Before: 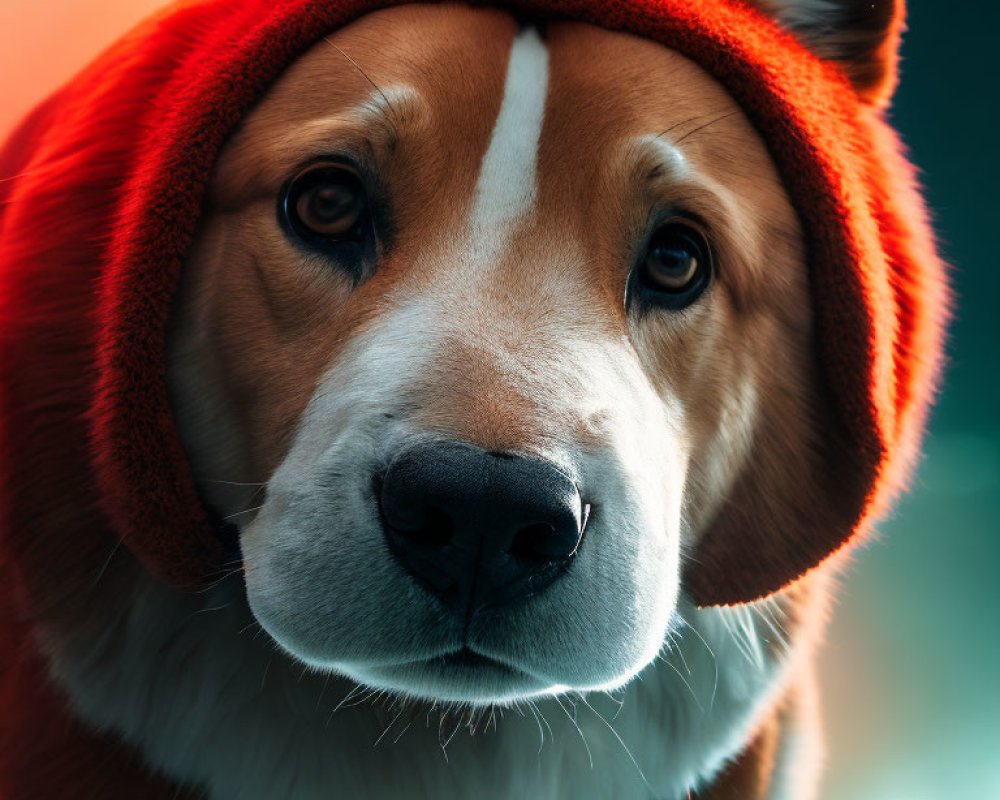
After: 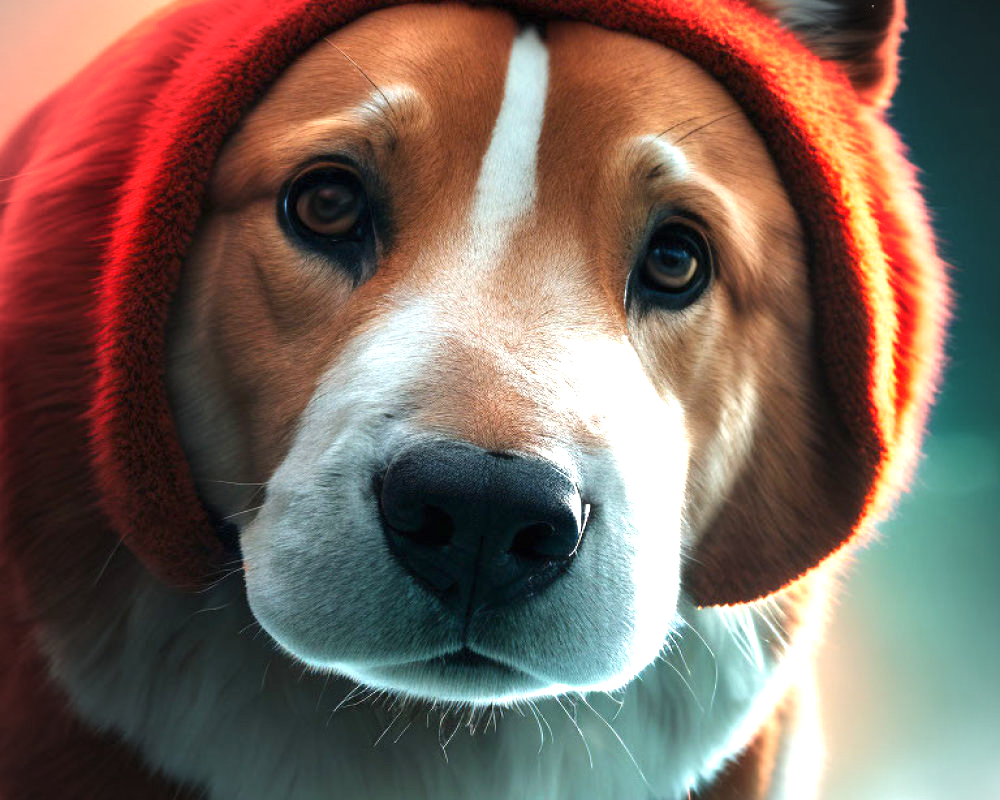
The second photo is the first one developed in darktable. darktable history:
exposure: black level correction 0, exposure 1.03 EV, compensate highlight preservation false
vignetting: on, module defaults
